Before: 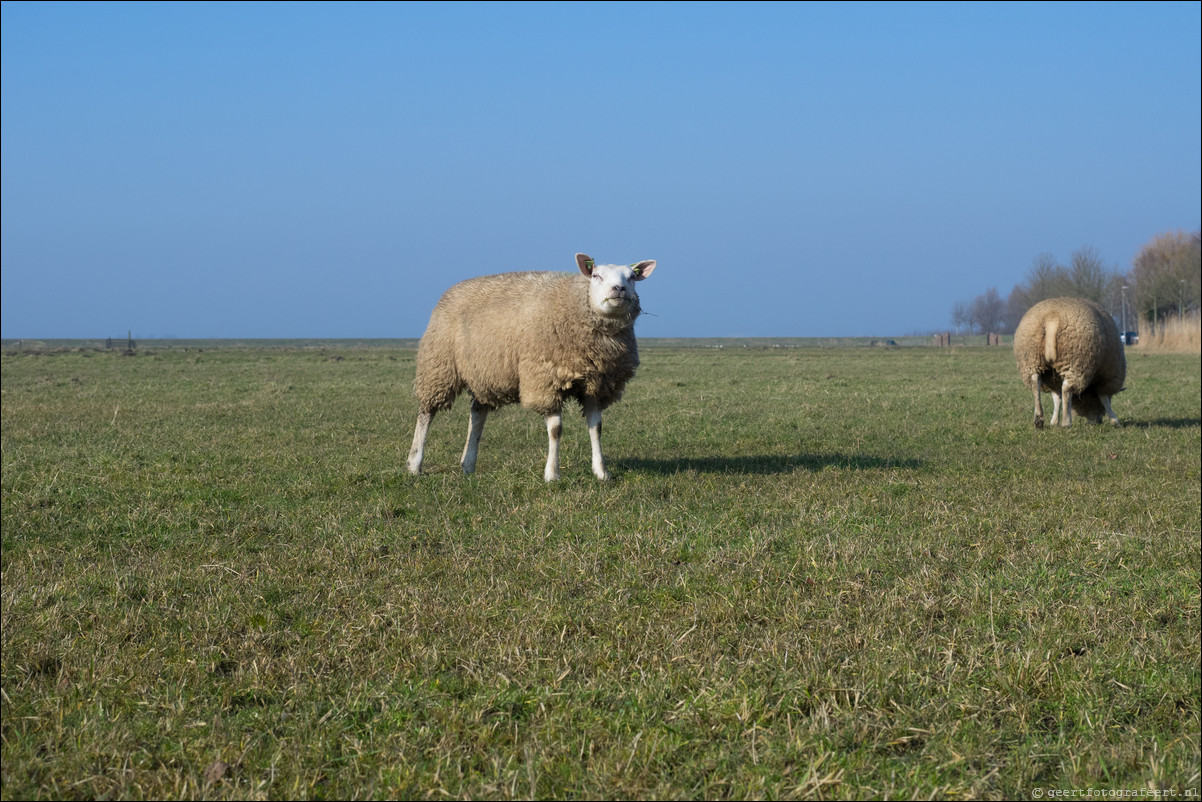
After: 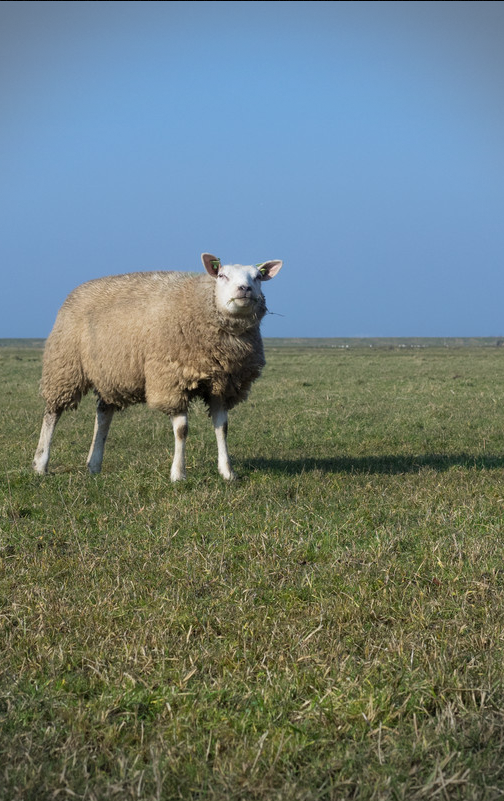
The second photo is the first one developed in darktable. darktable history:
crop: left 31.14%, right 26.902%
vignetting: fall-off start 72.87%, dithering 8-bit output, unbound false
